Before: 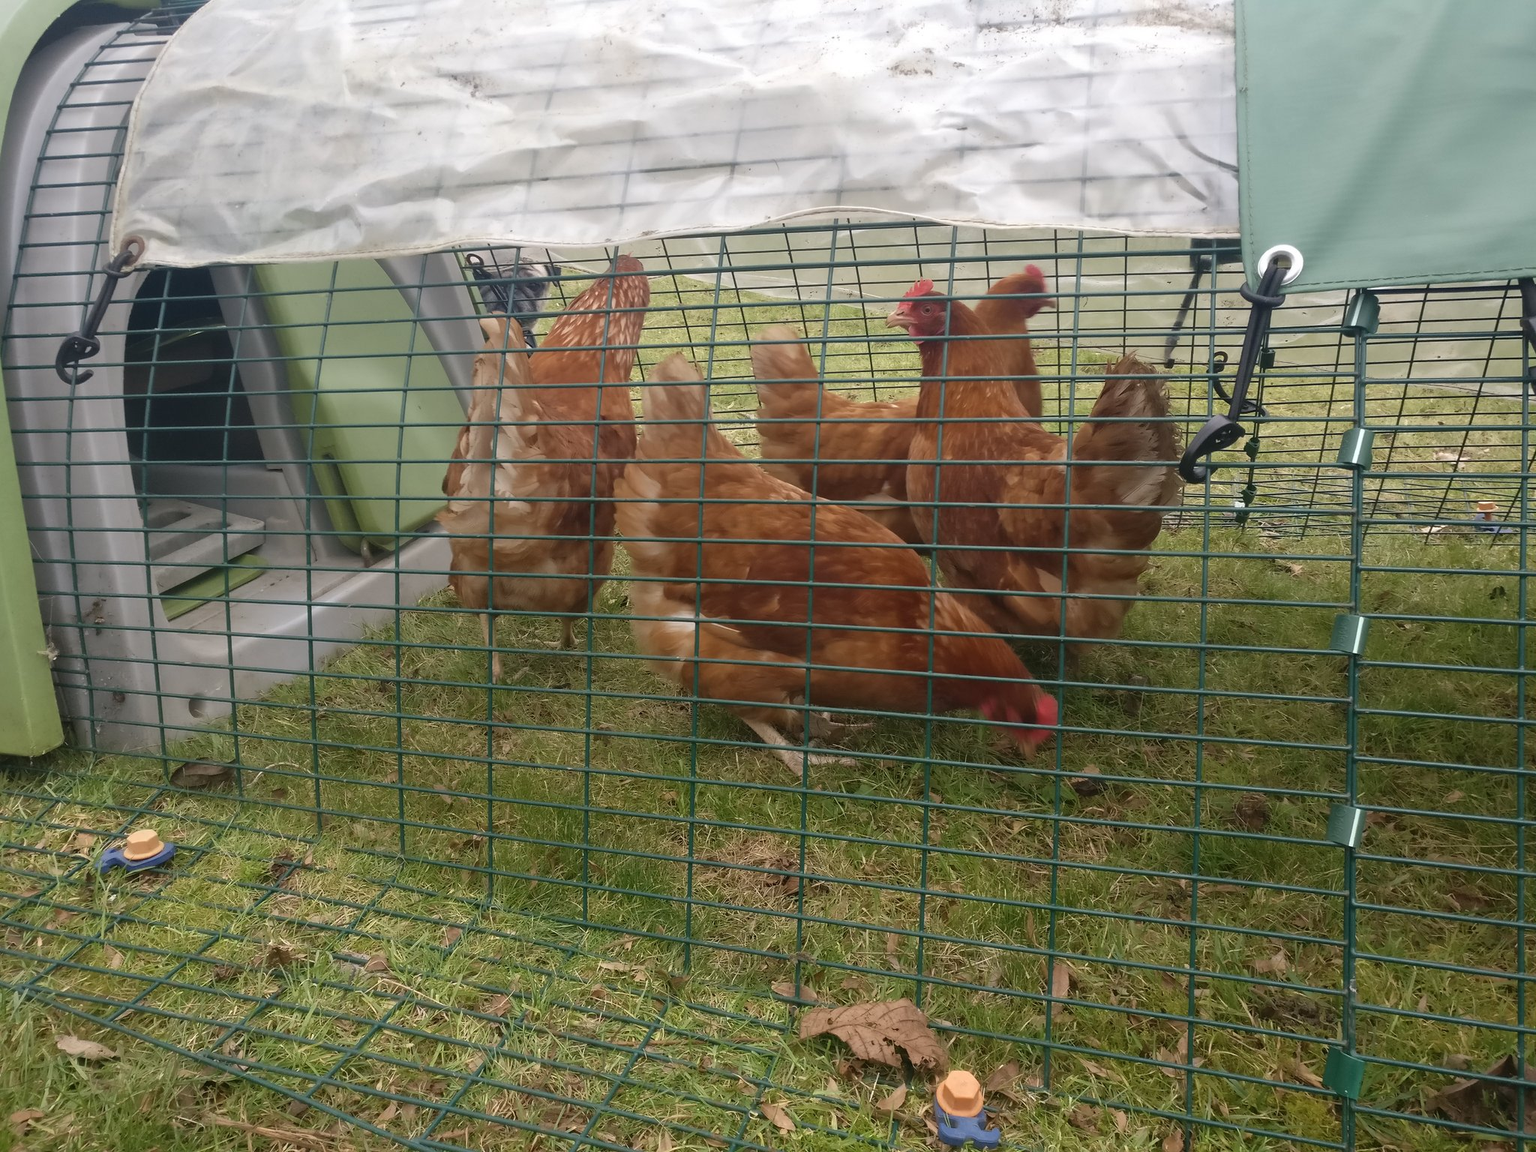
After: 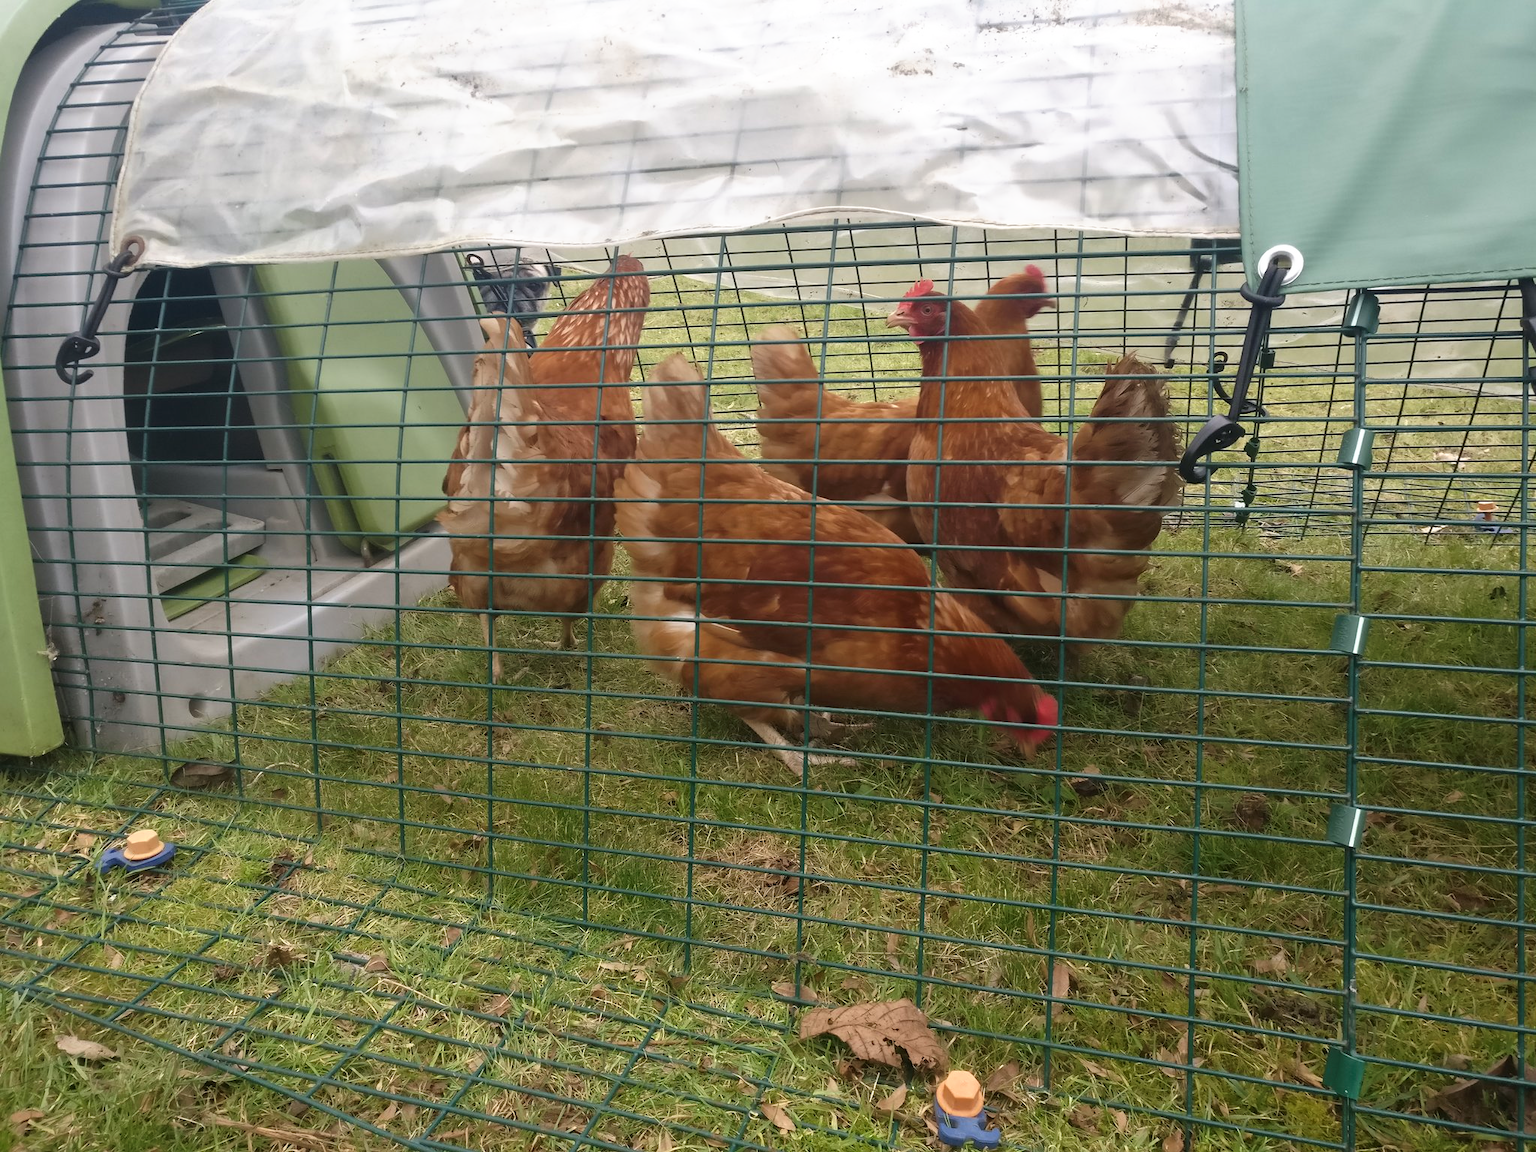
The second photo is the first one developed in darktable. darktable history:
tone curve: curves: ch0 [(0, 0) (0.003, 0.002) (0.011, 0.01) (0.025, 0.022) (0.044, 0.039) (0.069, 0.061) (0.1, 0.088) (0.136, 0.126) (0.177, 0.167) (0.224, 0.211) (0.277, 0.27) (0.335, 0.335) (0.399, 0.407) (0.468, 0.485) (0.543, 0.569) (0.623, 0.659) (0.709, 0.756) (0.801, 0.851) (0.898, 0.961) (1, 1)], preserve colors none
